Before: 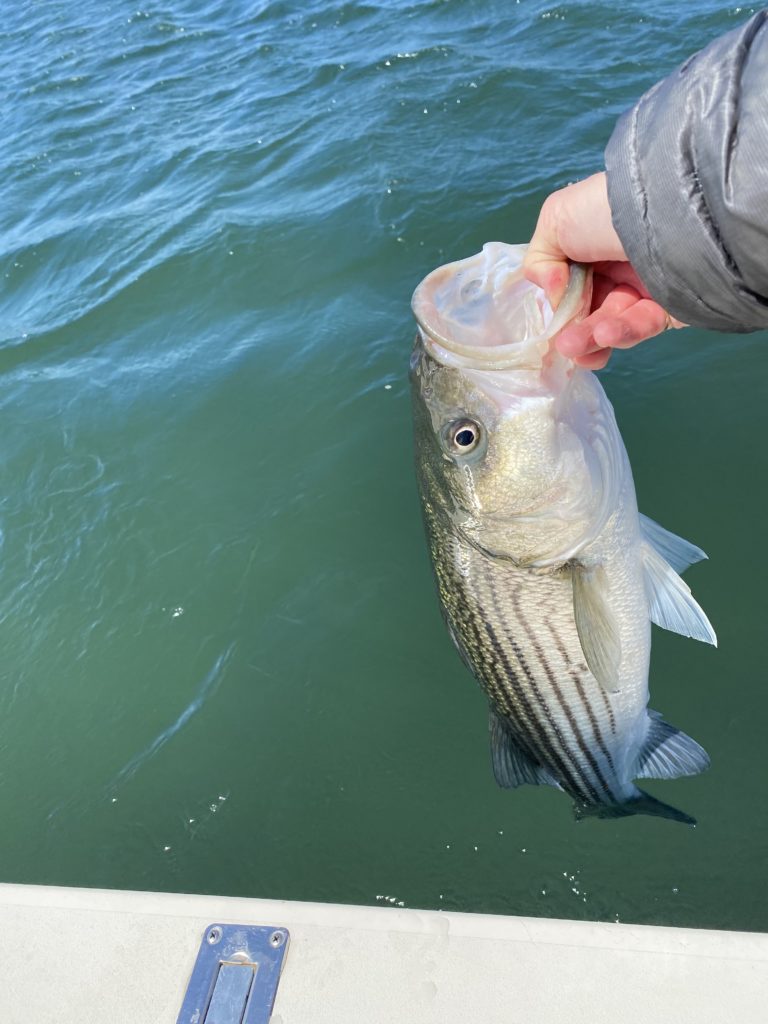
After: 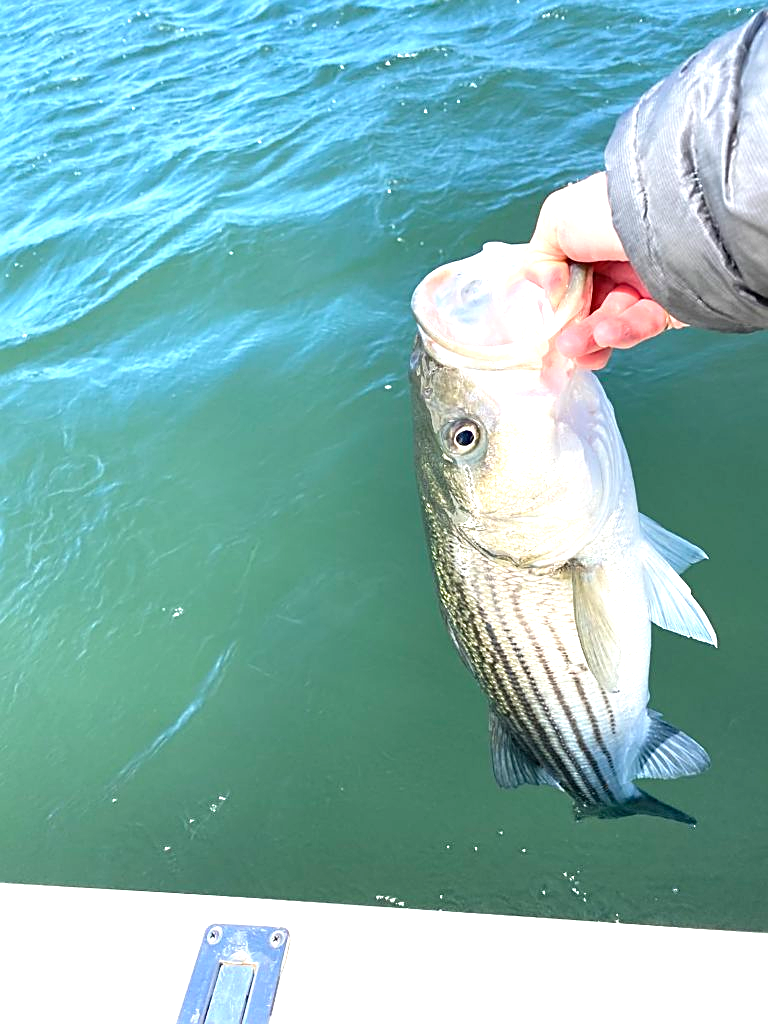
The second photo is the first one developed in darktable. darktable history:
exposure: black level correction 0, exposure 1 EV, compensate exposure bias true, compensate highlight preservation false
sharpen: amount 0.6
contrast brightness saturation: saturation -0.05
